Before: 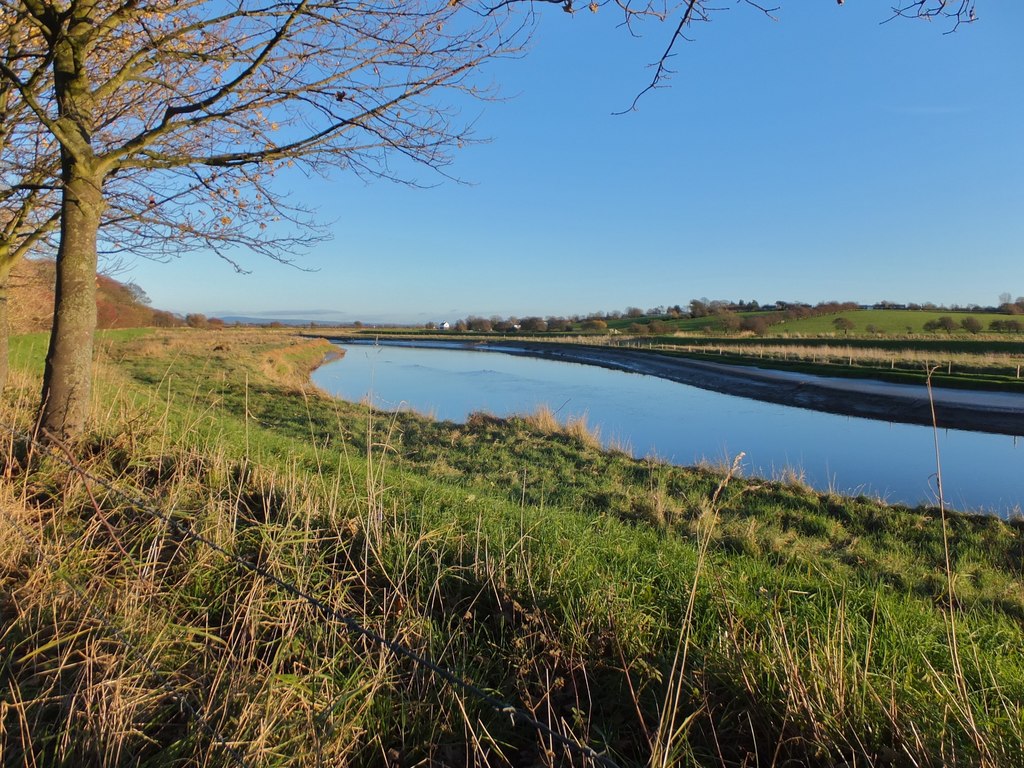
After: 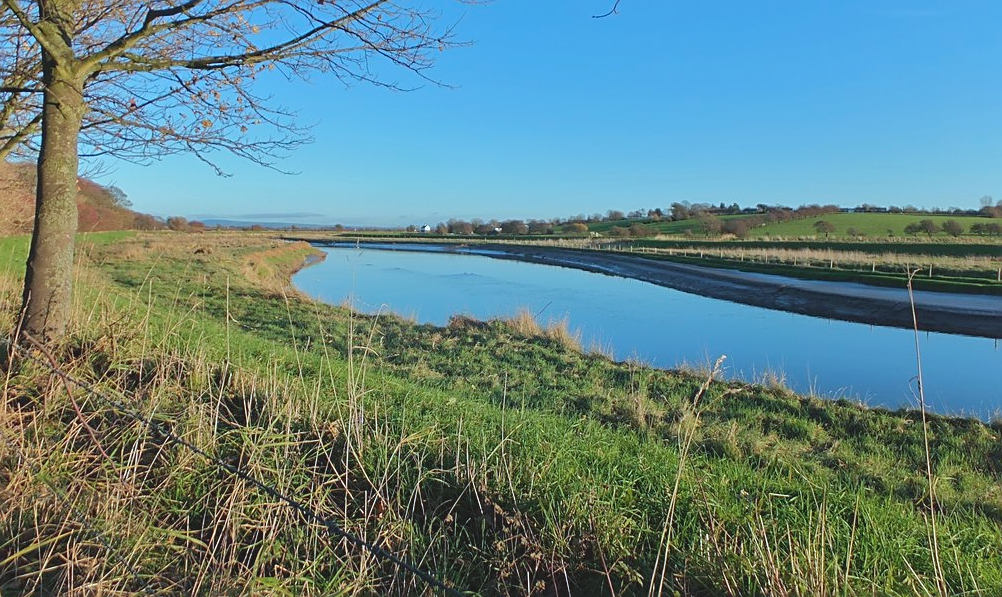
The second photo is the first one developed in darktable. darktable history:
contrast brightness saturation: contrast -0.136, brightness 0.051, saturation -0.133
sharpen: on, module defaults
crop and rotate: left 1.953%, top 12.719%, right 0.148%, bottom 9.427%
color calibration: output R [0.946, 0.065, -0.013, 0], output G [-0.246, 1.264, -0.017, 0], output B [0.046, -0.098, 1.05, 0], illuminant F (fluorescent), F source F9 (Cool White Deluxe 4150 K) – high CRI, x 0.374, y 0.373, temperature 4156.48 K
exposure: exposure 0.024 EV, compensate highlight preservation false
